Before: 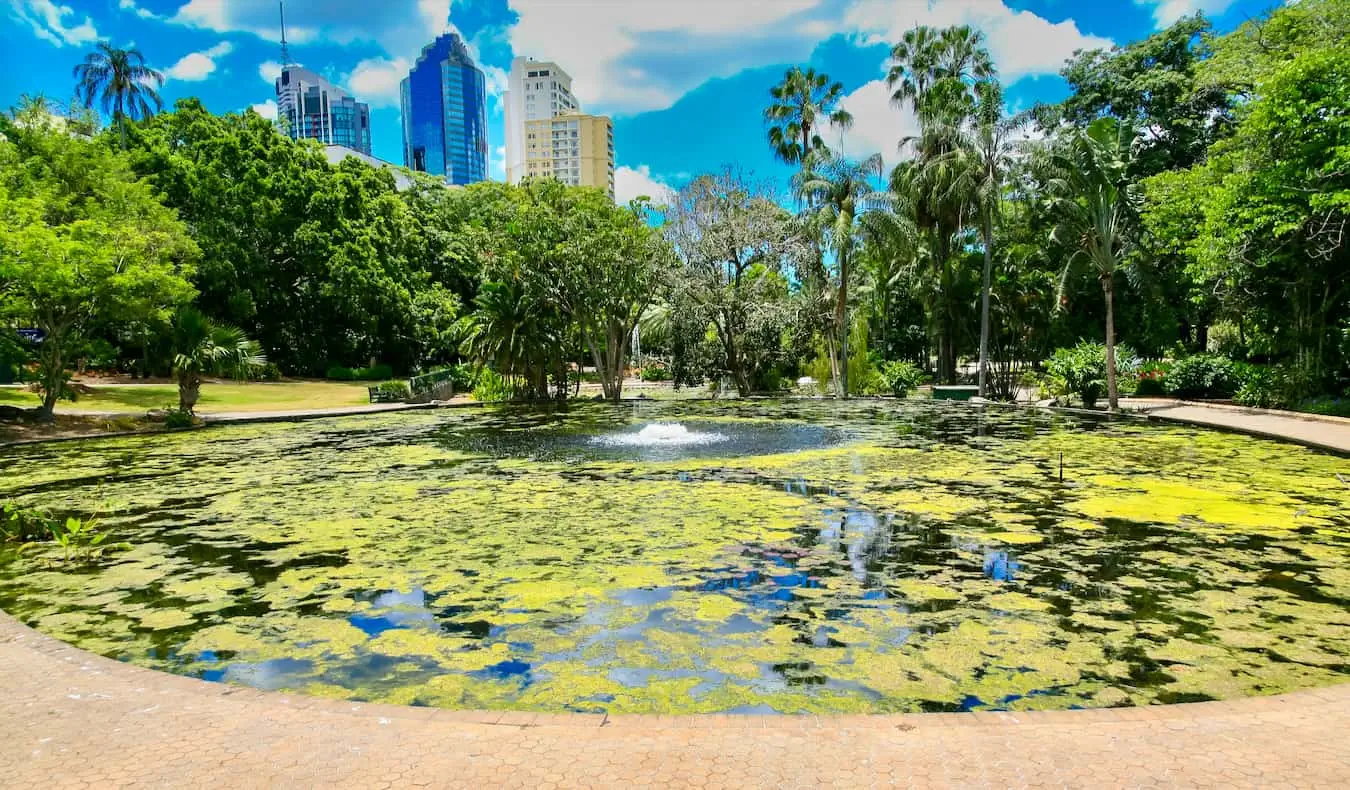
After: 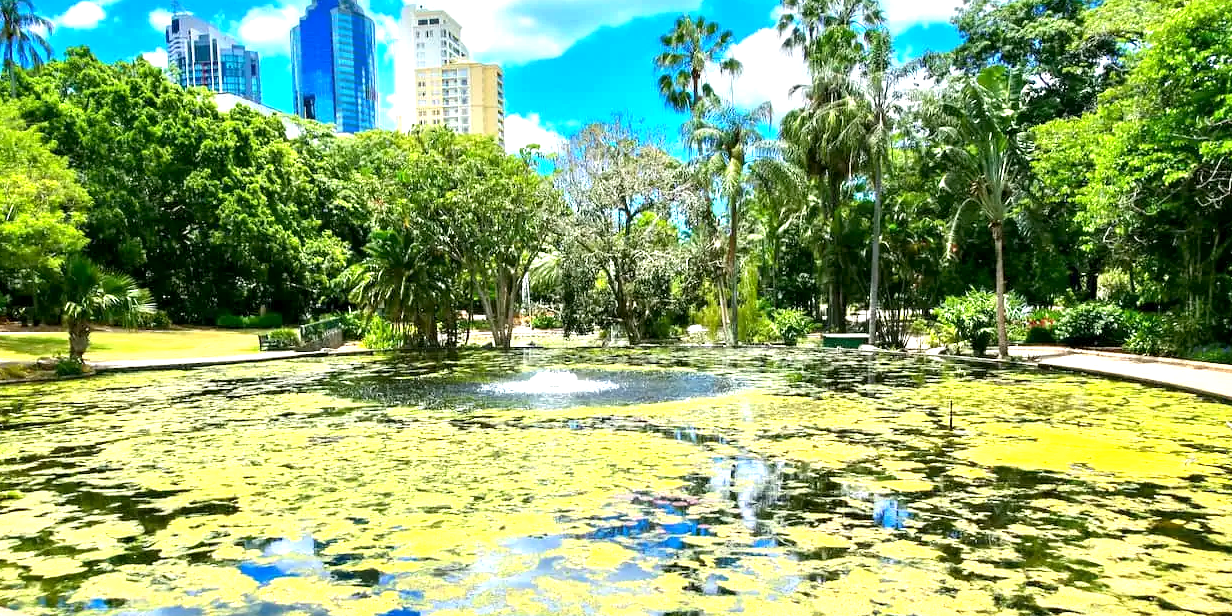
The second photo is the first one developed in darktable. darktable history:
exposure: black level correction 0.001, exposure 1 EV, compensate highlight preservation false
crop: left 8.155%, top 6.611%, bottom 15.385%
